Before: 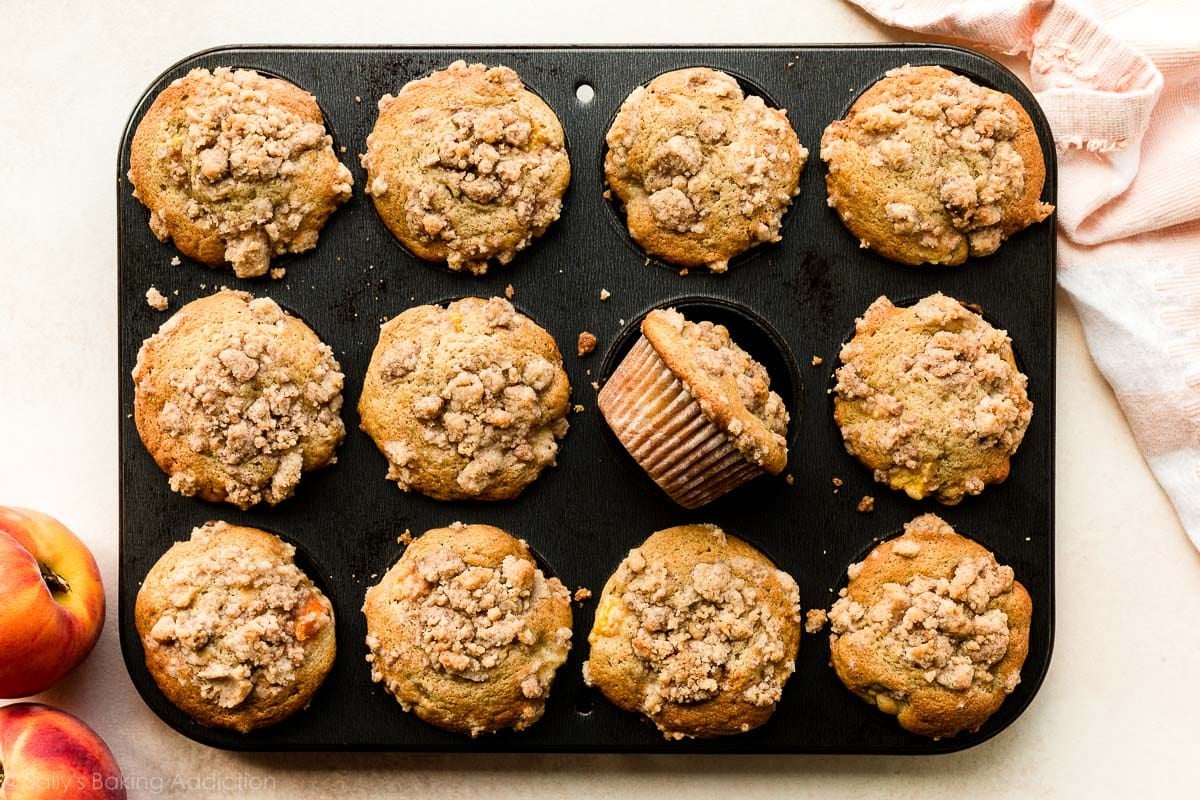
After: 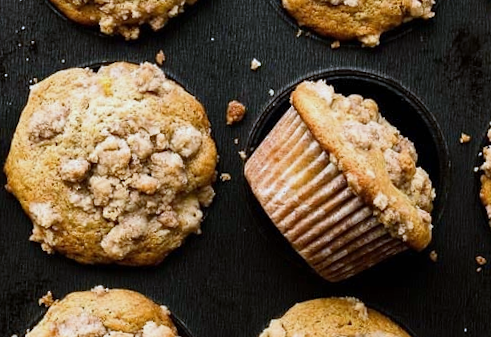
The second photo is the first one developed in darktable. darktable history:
rotate and perspective: rotation 2.17°, automatic cropping off
white balance: red 0.926, green 1.003, blue 1.133
crop: left 30%, top 30%, right 30%, bottom 30%
